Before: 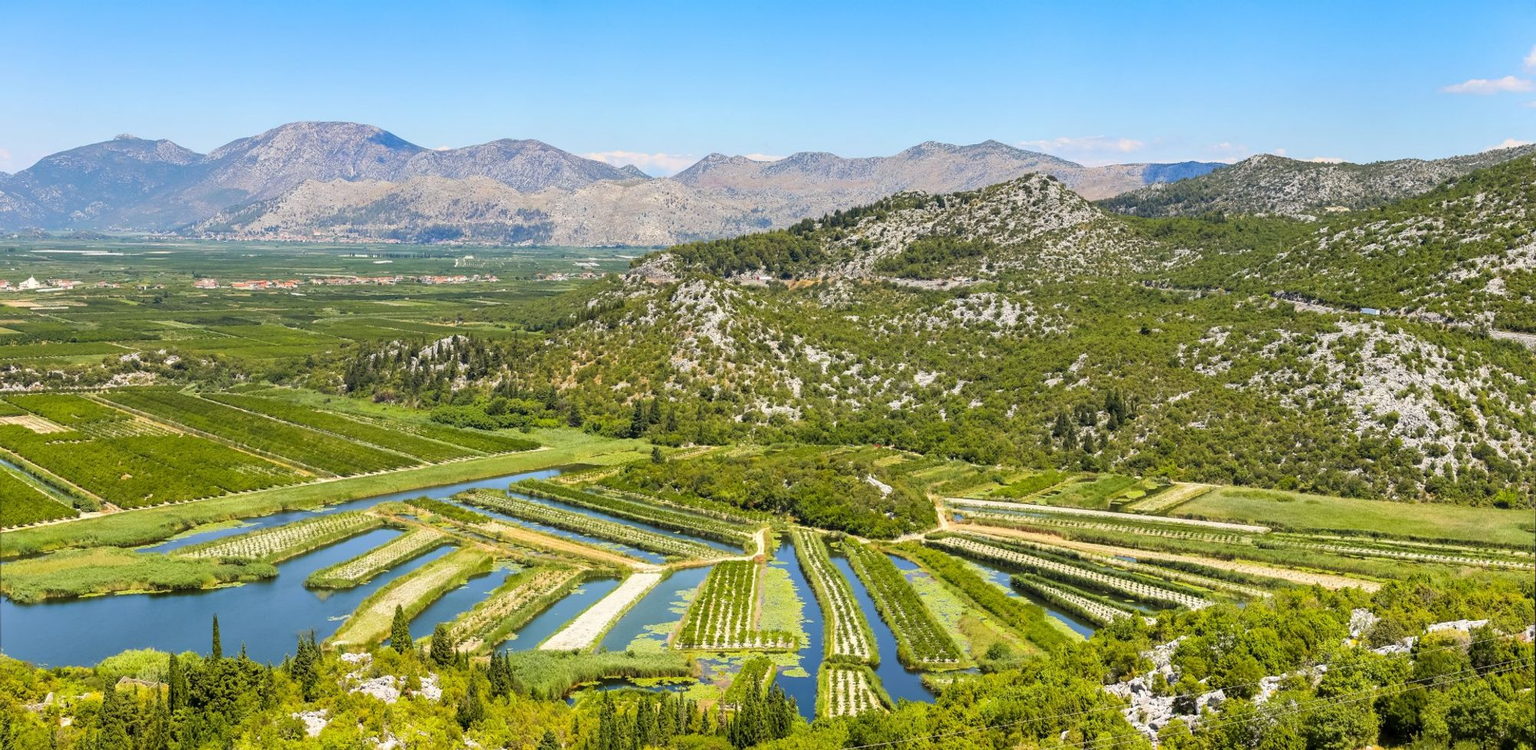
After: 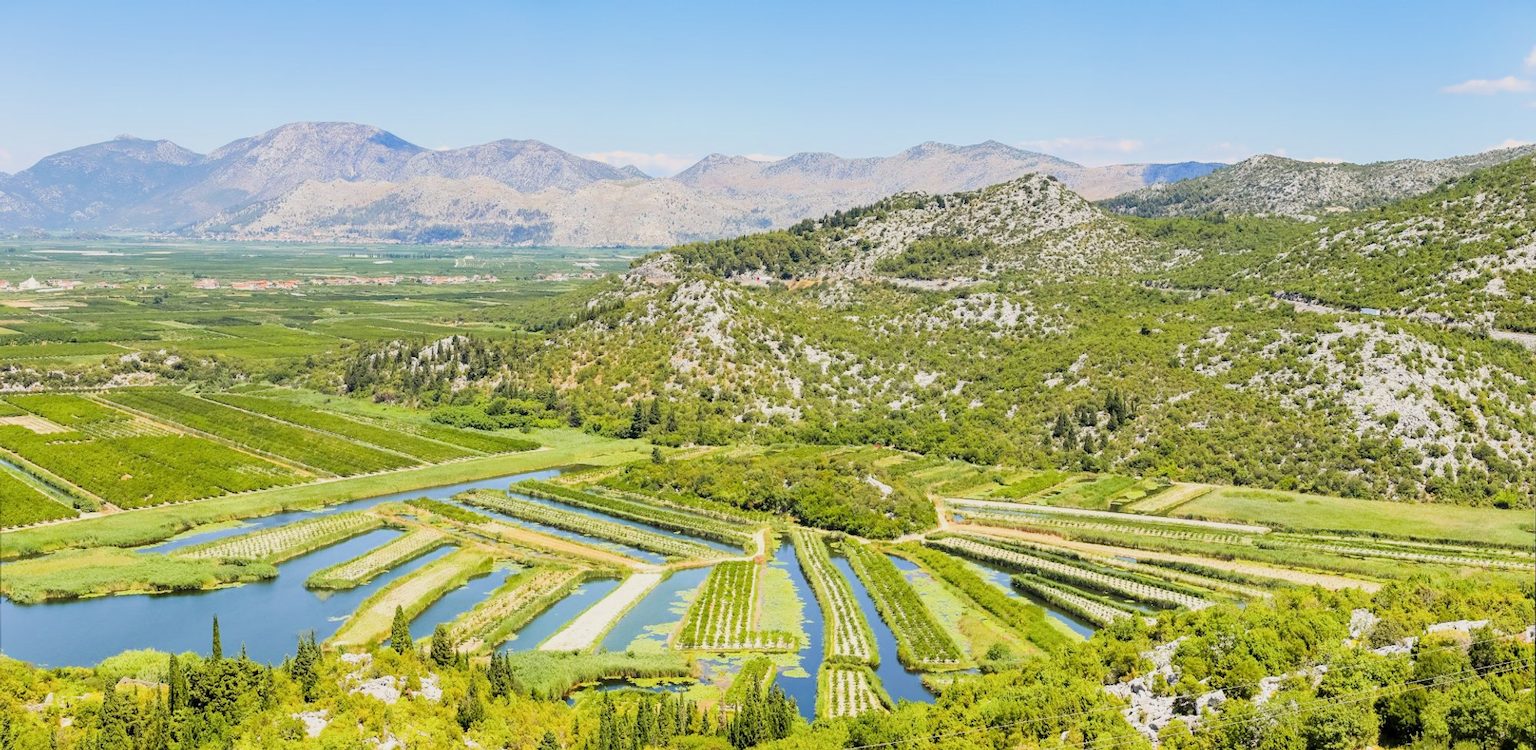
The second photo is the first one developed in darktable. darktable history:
exposure: black level correction 0, exposure 0.842 EV, compensate exposure bias true, compensate highlight preservation false
filmic rgb: black relative exposure -7.43 EV, white relative exposure 4.82 EV, threshold 5.96 EV, hardness 3.4, contrast in shadows safe, enable highlight reconstruction true
